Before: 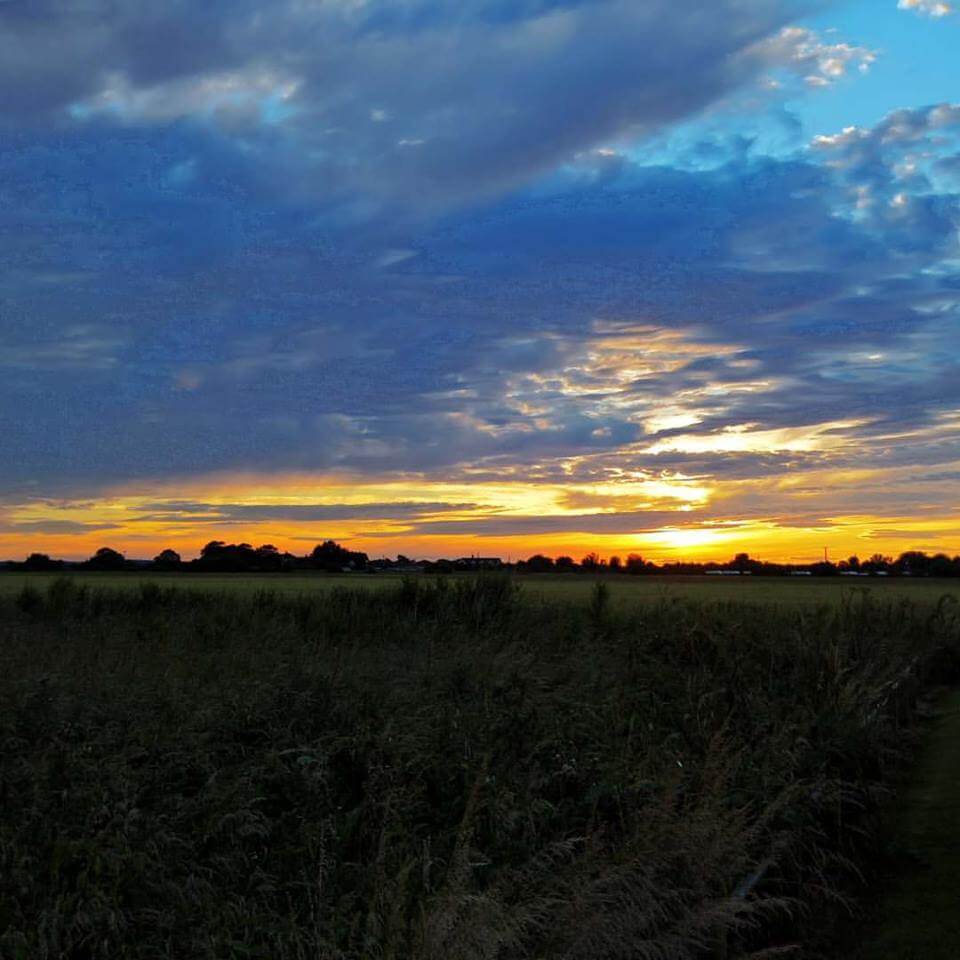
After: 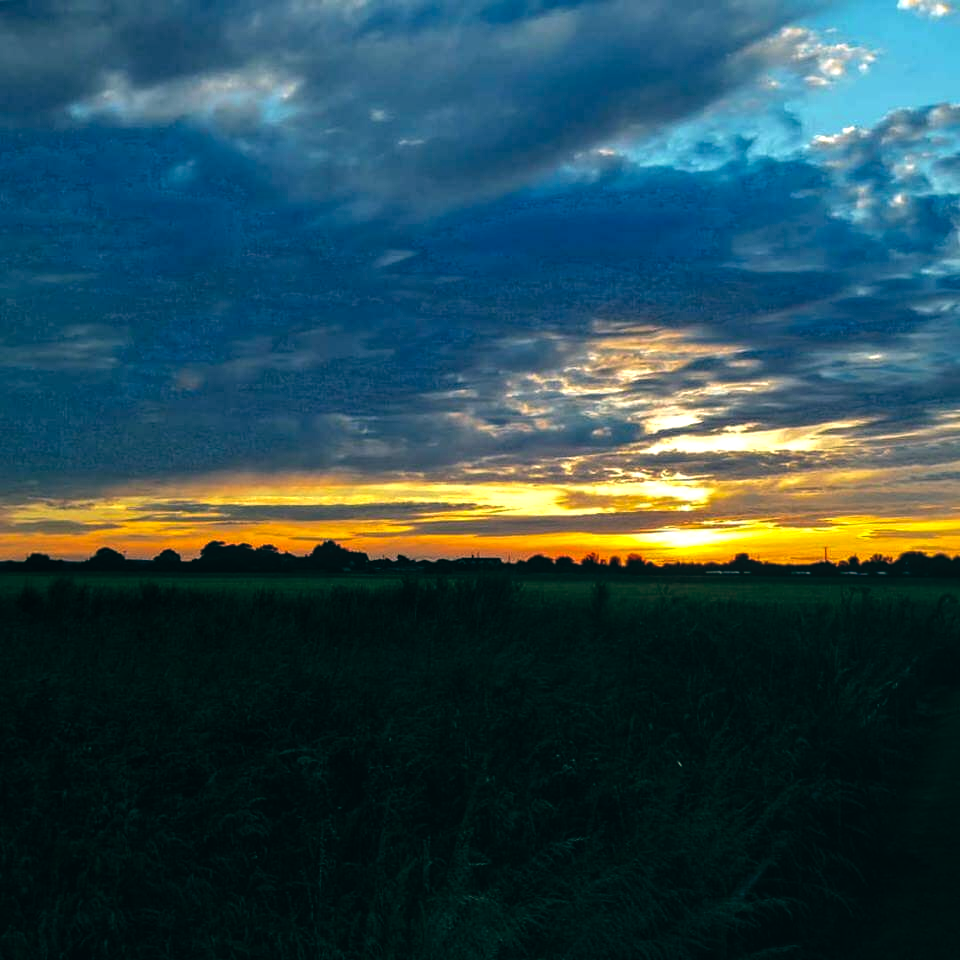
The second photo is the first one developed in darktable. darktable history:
color balance rgb: shadows lift › luminance -10%, power › luminance -9%, linear chroma grading › global chroma 10%, global vibrance 10%, contrast 15%, saturation formula JzAzBz (2021)
color balance: lift [1.005, 0.99, 1.007, 1.01], gamma [1, 0.979, 1.011, 1.021], gain [0.923, 1.098, 1.025, 0.902], input saturation 90.45%, contrast 7.73%, output saturation 105.91%
local contrast: on, module defaults
